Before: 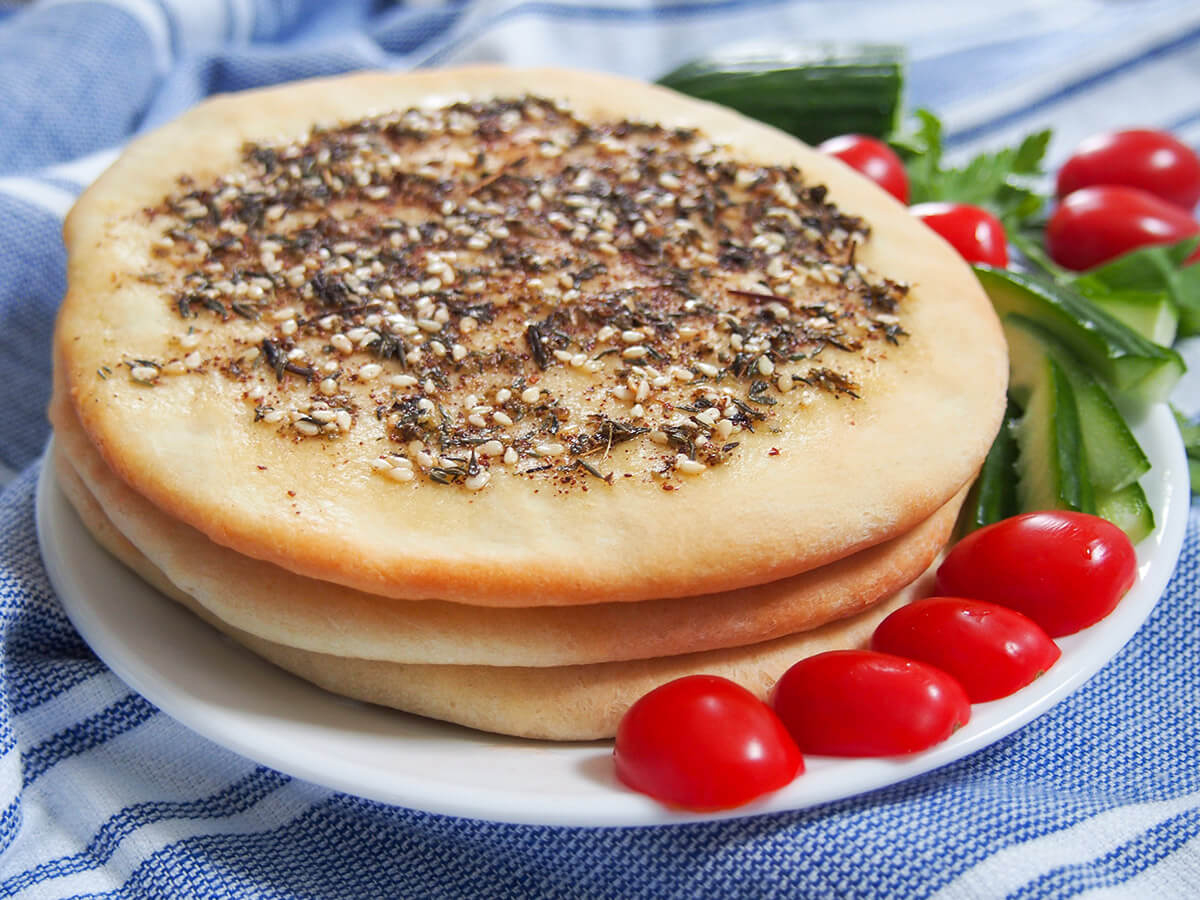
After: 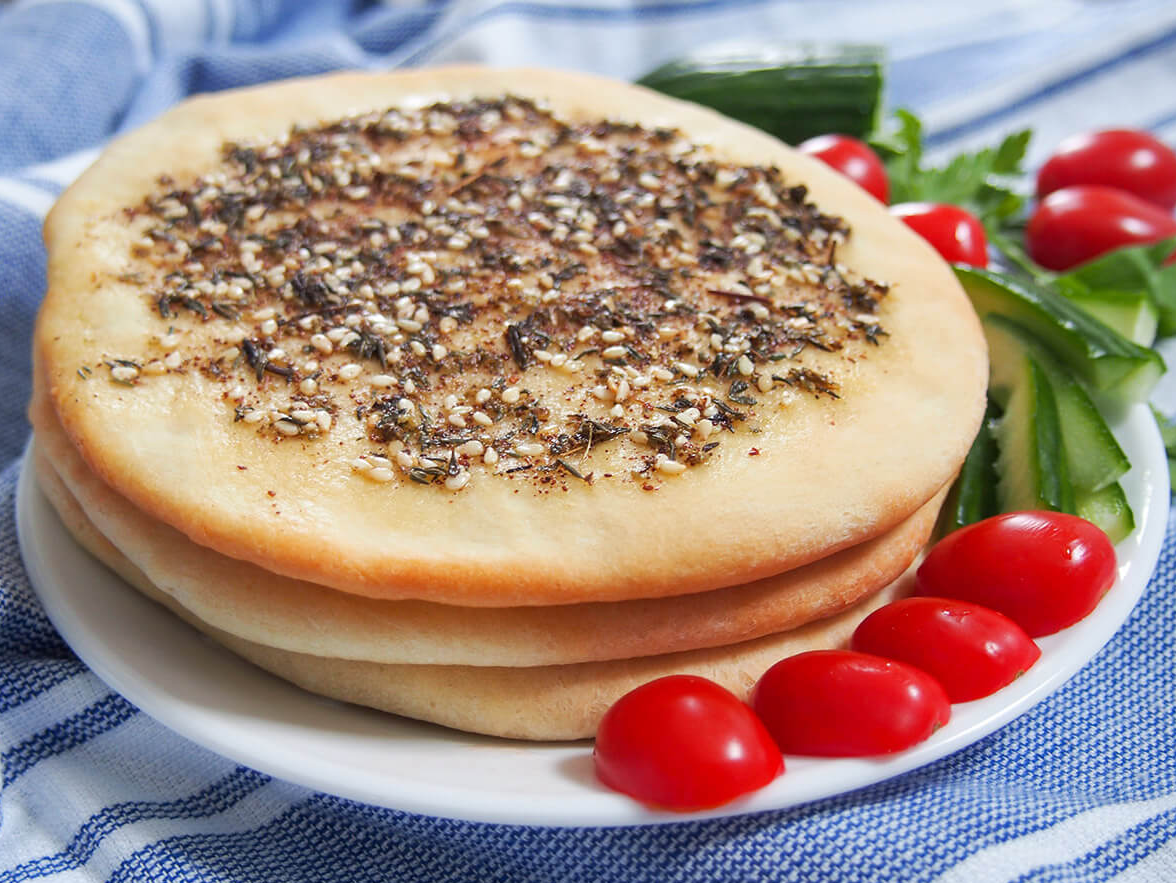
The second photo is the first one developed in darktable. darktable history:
crop: left 1.699%, right 0.27%, bottom 1.802%
